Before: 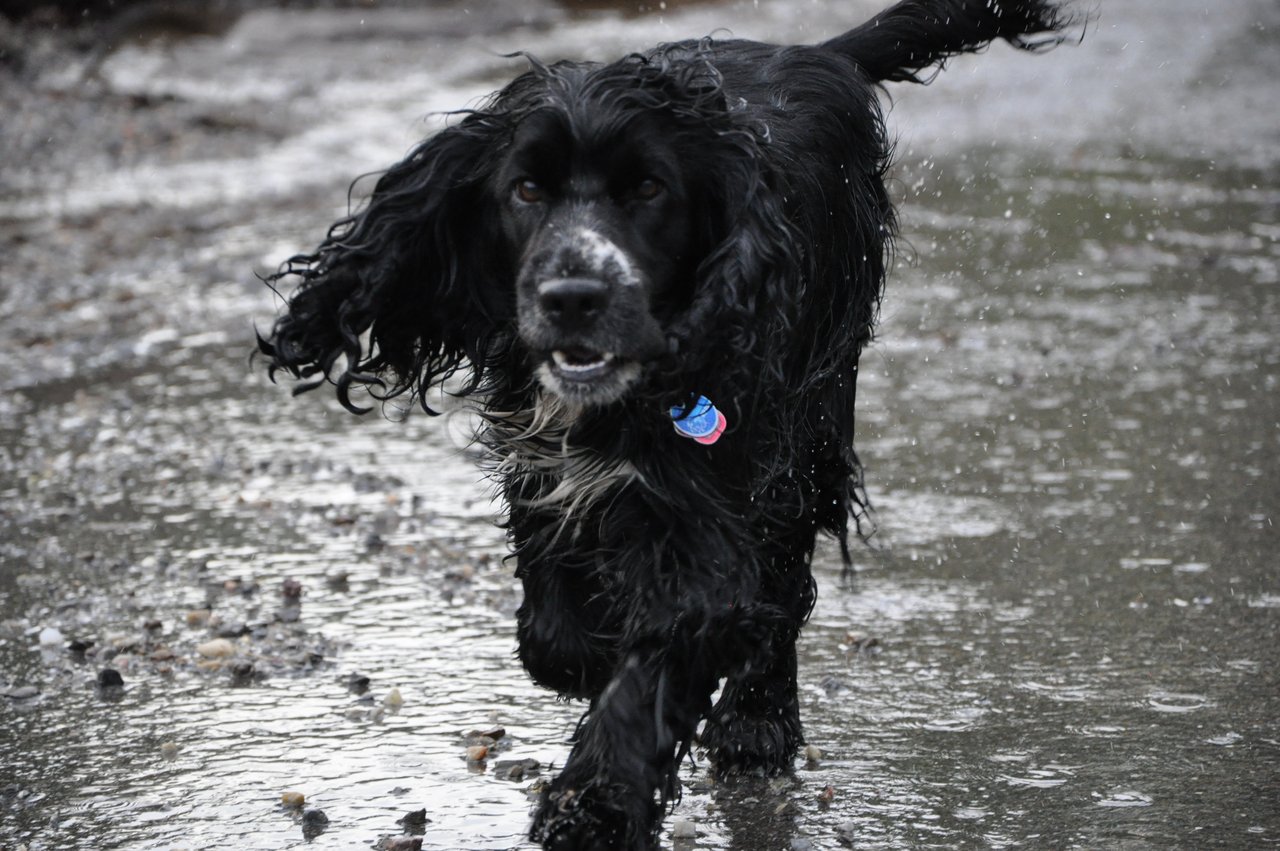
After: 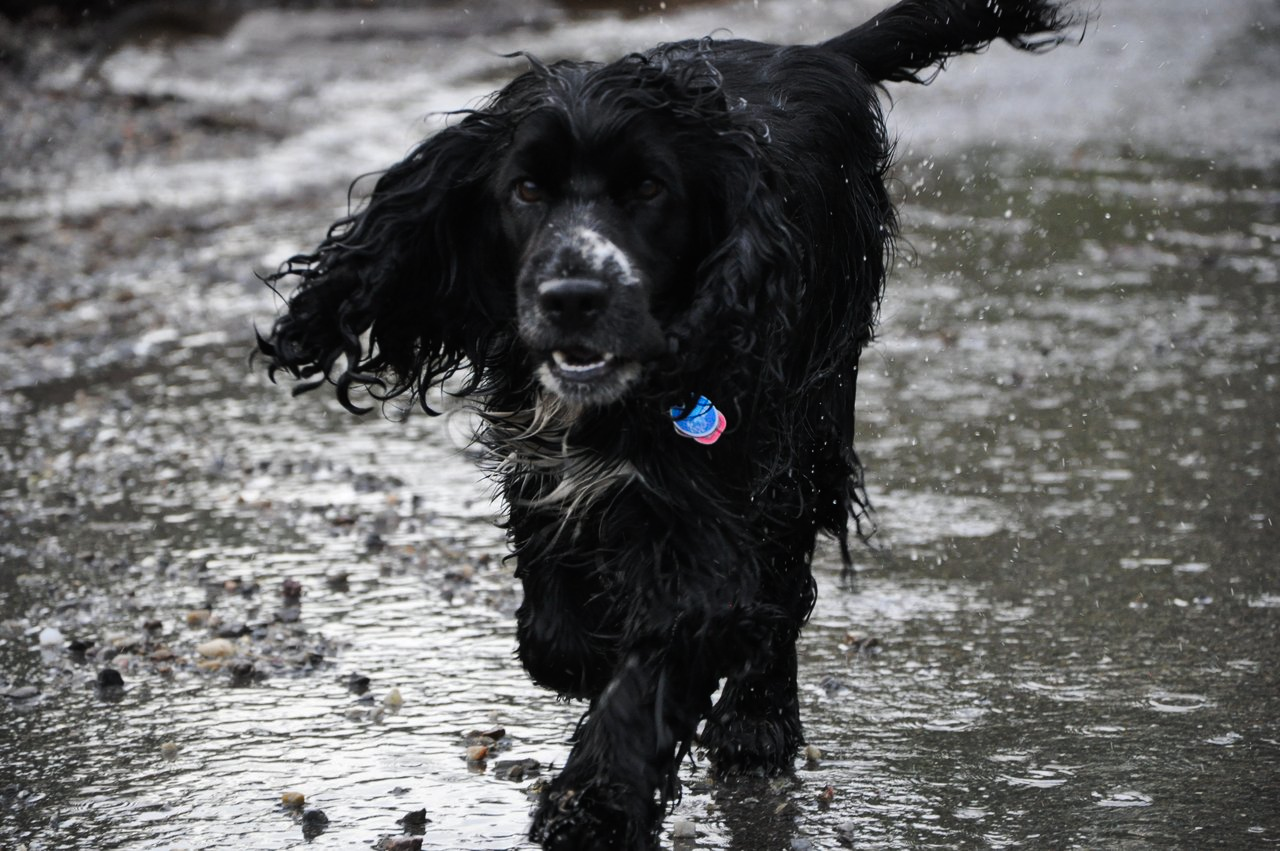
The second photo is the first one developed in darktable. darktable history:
tone curve: curves: ch0 [(0, 0) (0.003, 0.006) (0.011, 0.01) (0.025, 0.017) (0.044, 0.029) (0.069, 0.043) (0.1, 0.064) (0.136, 0.091) (0.177, 0.128) (0.224, 0.162) (0.277, 0.206) (0.335, 0.258) (0.399, 0.324) (0.468, 0.404) (0.543, 0.499) (0.623, 0.595) (0.709, 0.693) (0.801, 0.786) (0.898, 0.883) (1, 1)], preserve colors none
